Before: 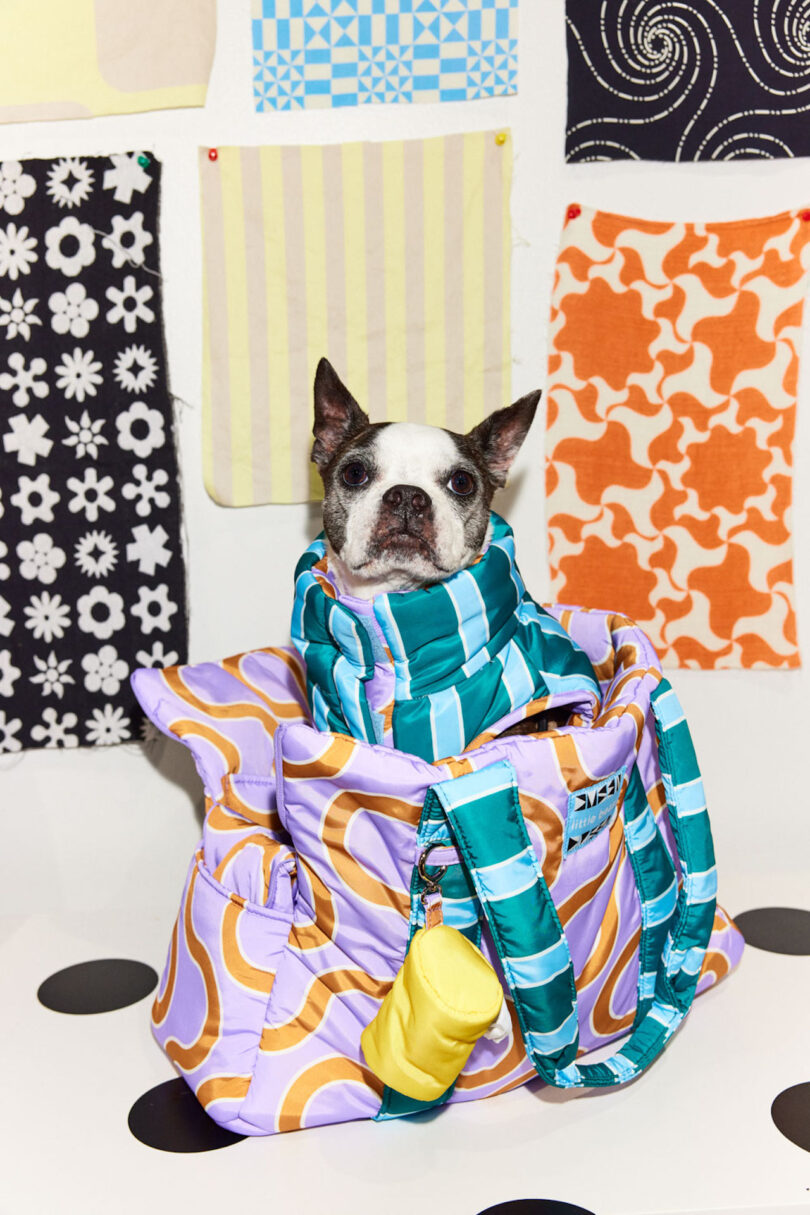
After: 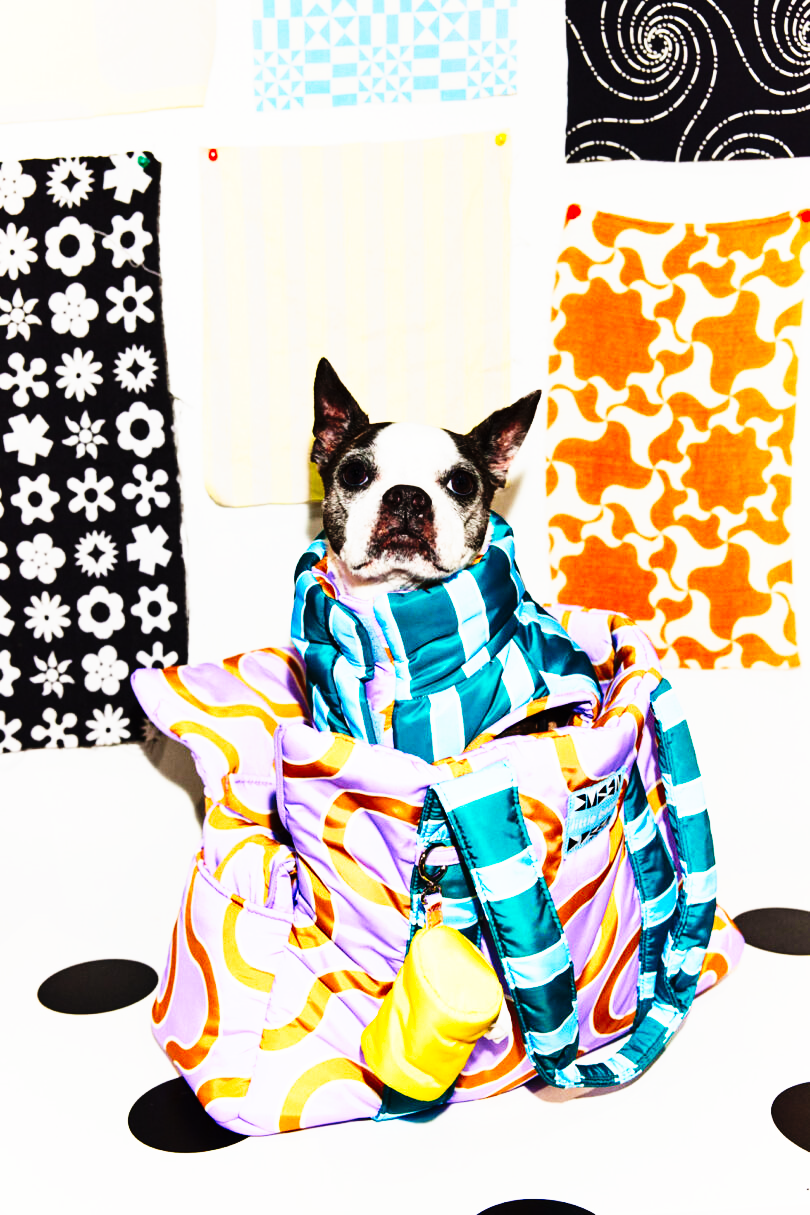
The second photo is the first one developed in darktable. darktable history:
tone curve: curves: ch0 [(0, 0) (0.003, 0.003) (0.011, 0.006) (0.025, 0.01) (0.044, 0.015) (0.069, 0.02) (0.1, 0.027) (0.136, 0.036) (0.177, 0.05) (0.224, 0.07) (0.277, 0.12) (0.335, 0.208) (0.399, 0.334) (0.468, 0.473) (0.543, 0.636) (0.623, 0.795) (0.709, 0.907) (0.801, 0.97) (0.898, 0.989) (1, 1)], preserve colors none
